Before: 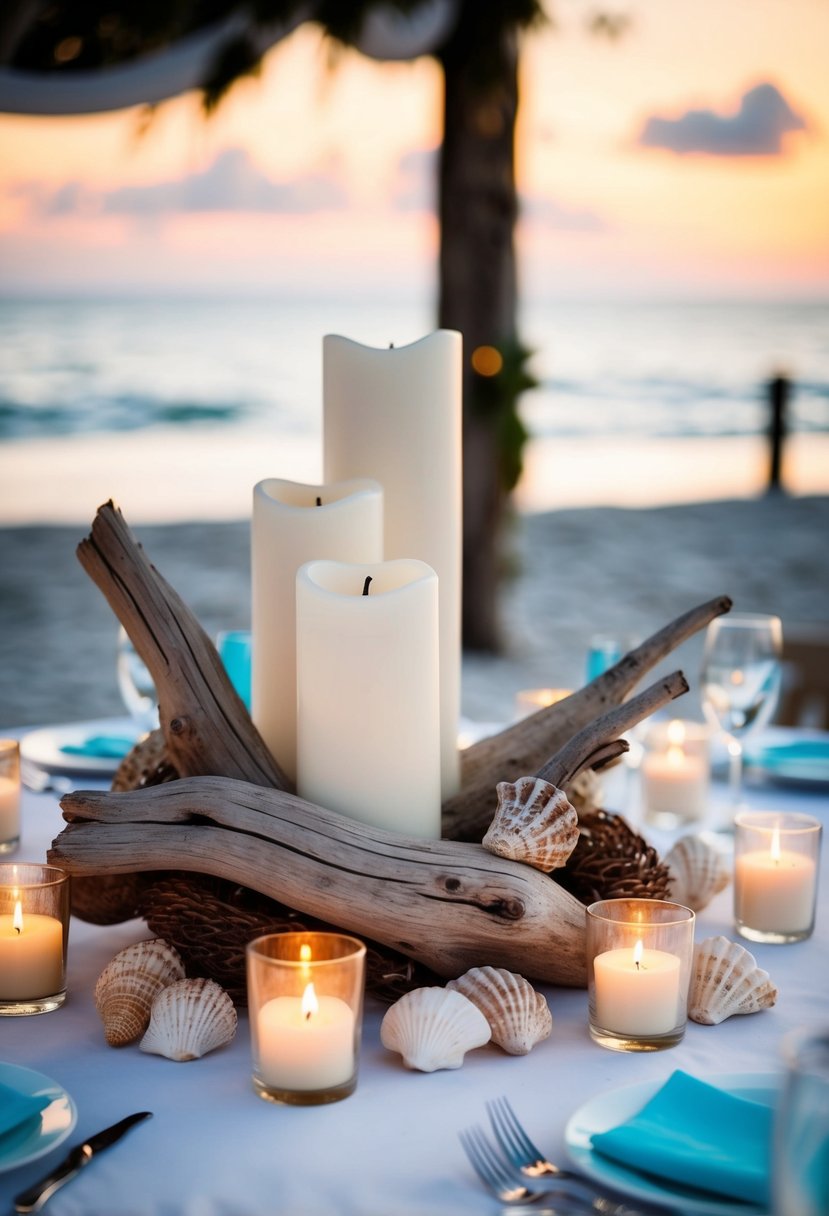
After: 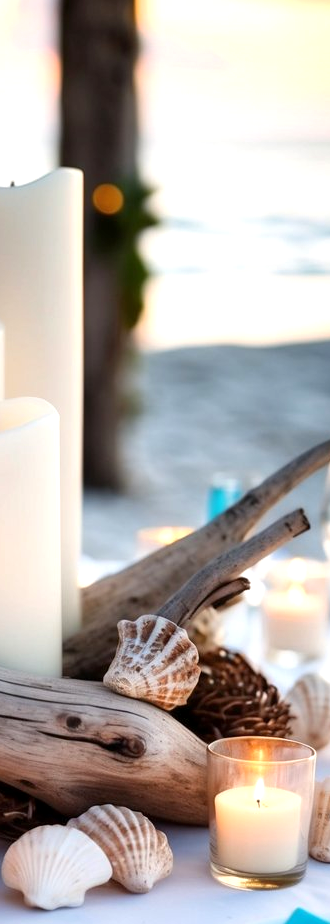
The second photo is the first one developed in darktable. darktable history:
crop: left 45.721%, top 13.393%, right 14.118%, bottom 10.01%
exposure: black level correction 0.001, exposure 0.5 EV, compensate exposure bias true, compensate highlight preservation false
